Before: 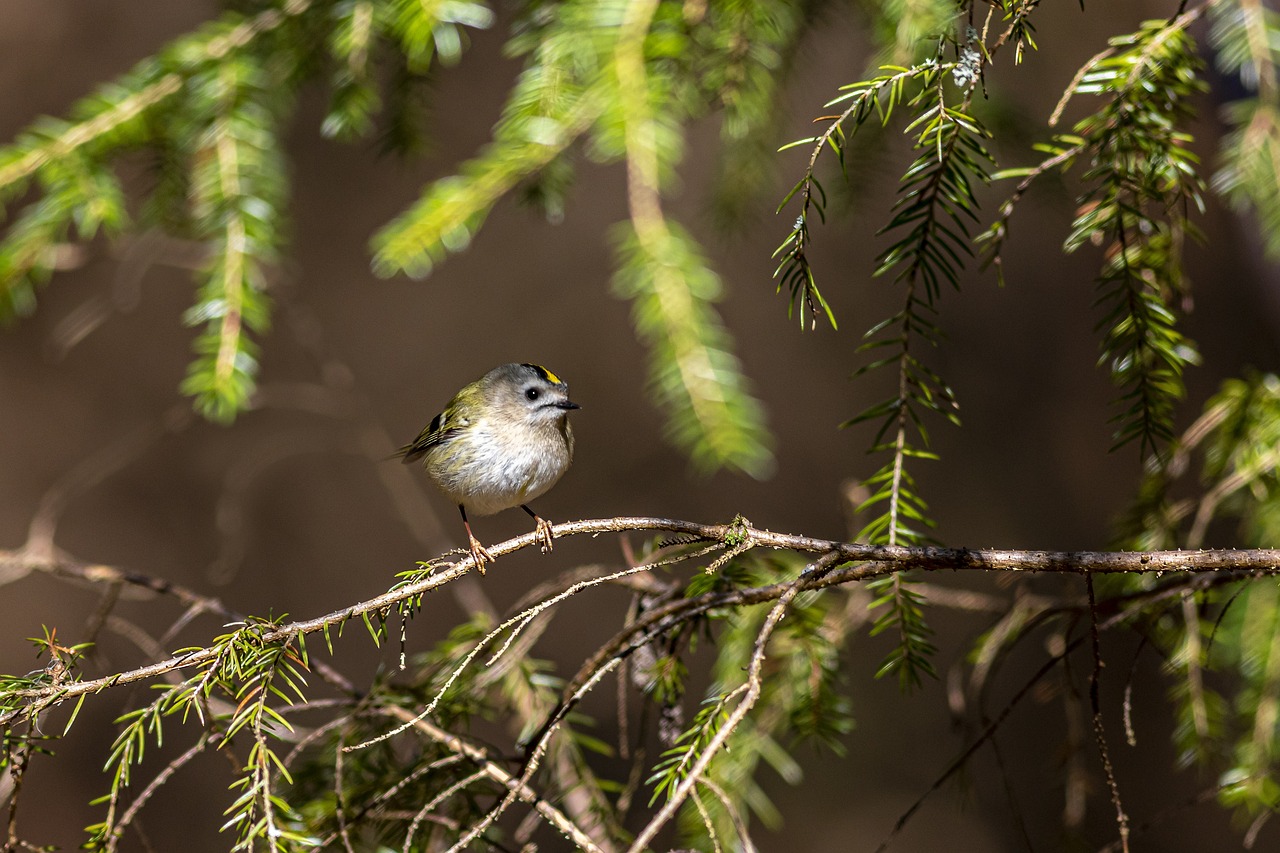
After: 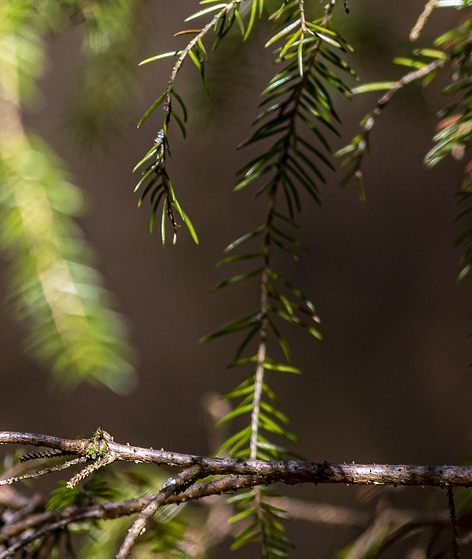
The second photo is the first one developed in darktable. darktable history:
crop and rotate: left 49.936%, top 10.094%, right 13.136%, bottom 24.256%
white balance: red 1.004, blue 1.096
